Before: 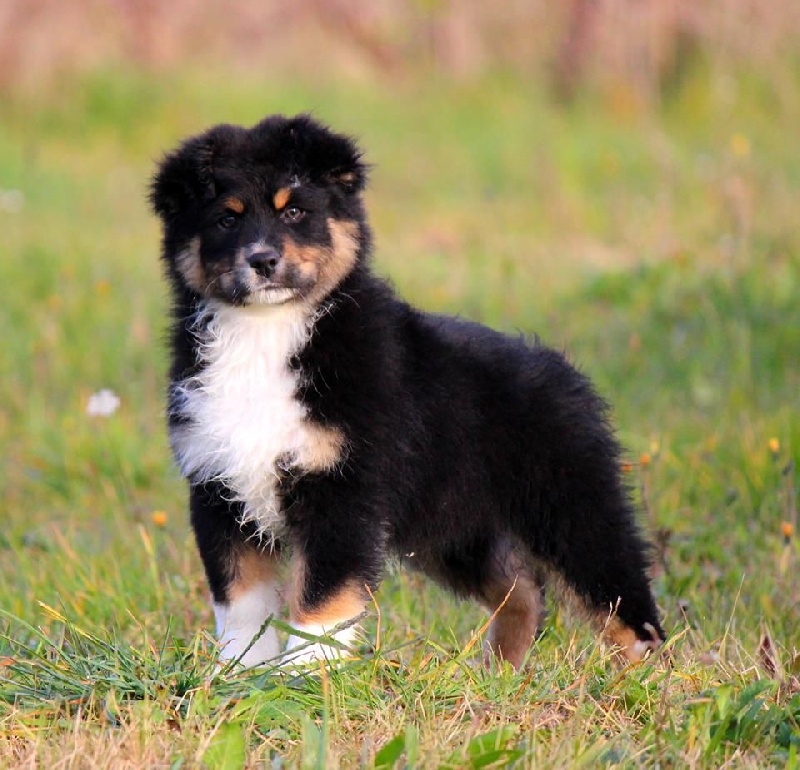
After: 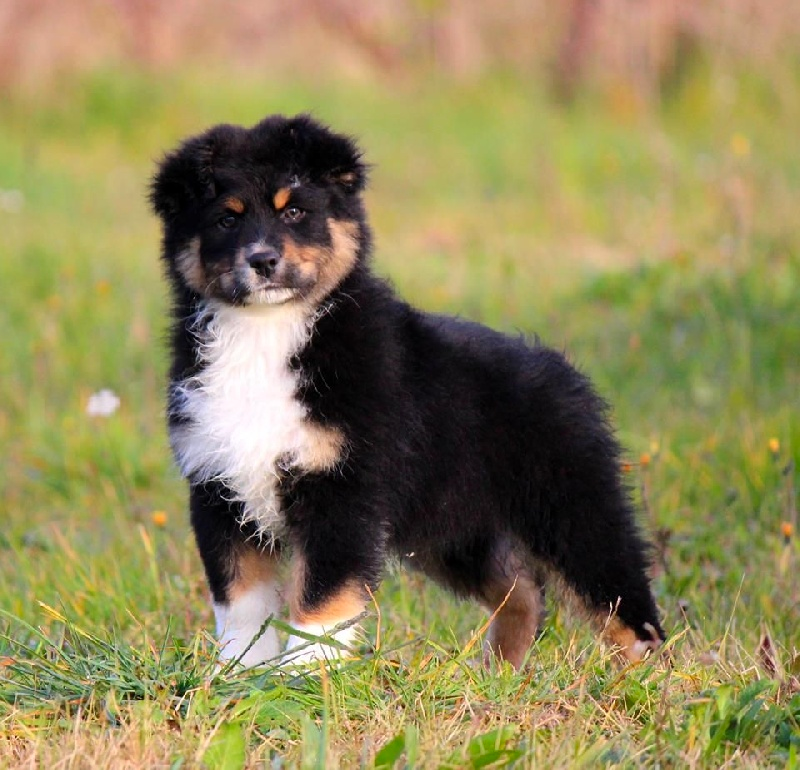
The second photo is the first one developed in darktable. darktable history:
contrast brightness saturation: contrast 0.036, saturation 0.065
tone equalizer: on, module defaults
